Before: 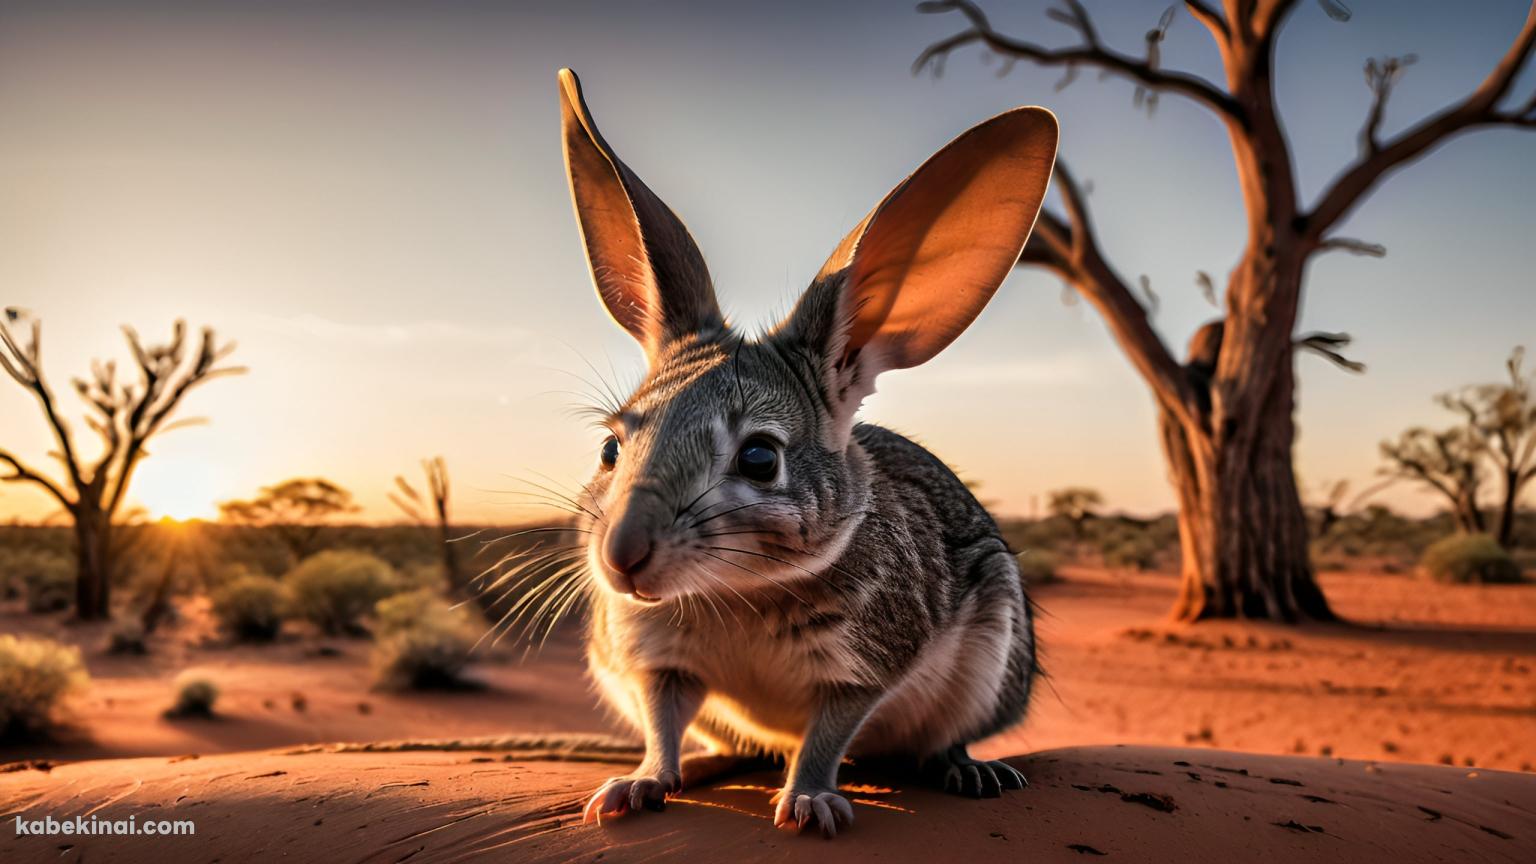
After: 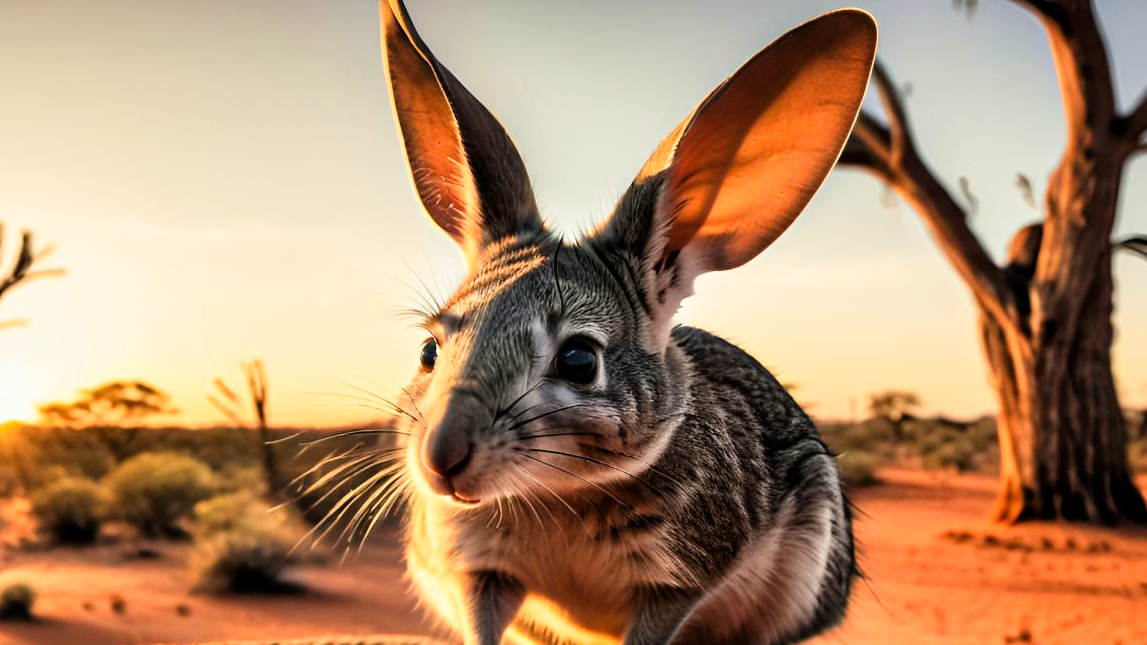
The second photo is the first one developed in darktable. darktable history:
rgb curve: curves: ch2 [(0, 0) (0.567, 0.512) (1, 1)], mode RGB, independent channels
crop and rotate: left 11.831%, top 11.346%, right 13.429%, bottom 13.899%
tone curve: curves: ch0 [(0, 0) (0.004, 0.001) (0.133, 0.132) (0.325, 0.395) (0.455, 0.565) (0.832, 0.925) (1, 1)], color space Lab, linked channels, preserve colors none
shadows and highlights: shadows -88.03, highlights -35.45, shadows color adjustment 99.15%, highlights color adjustment 0%, soften with gaussian
